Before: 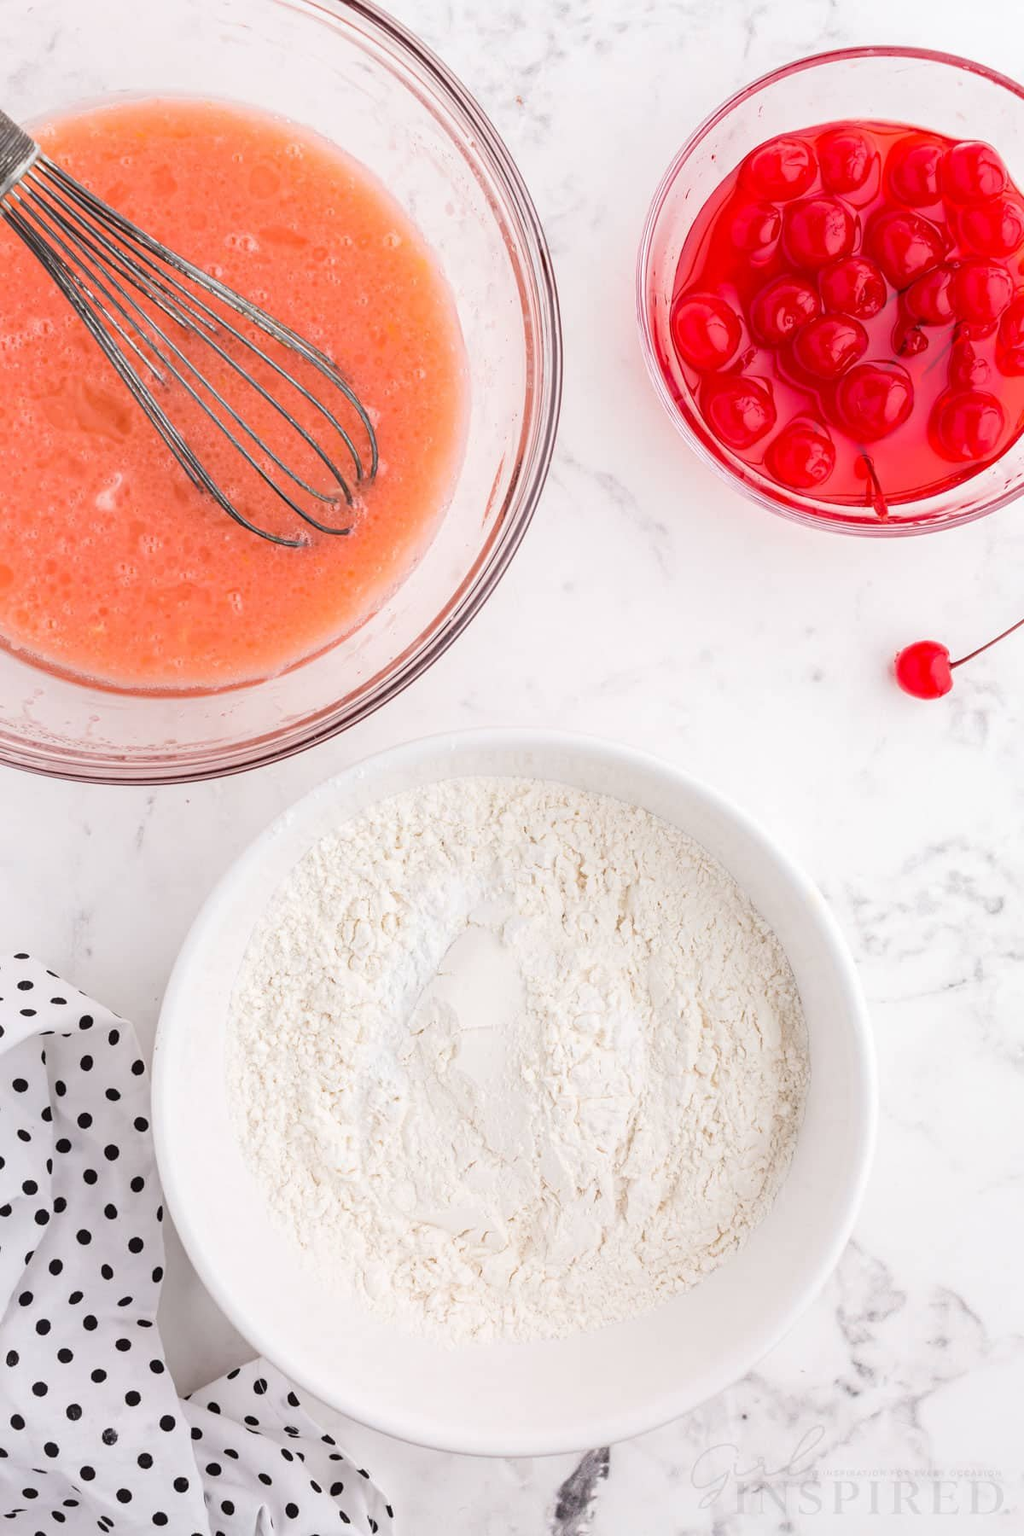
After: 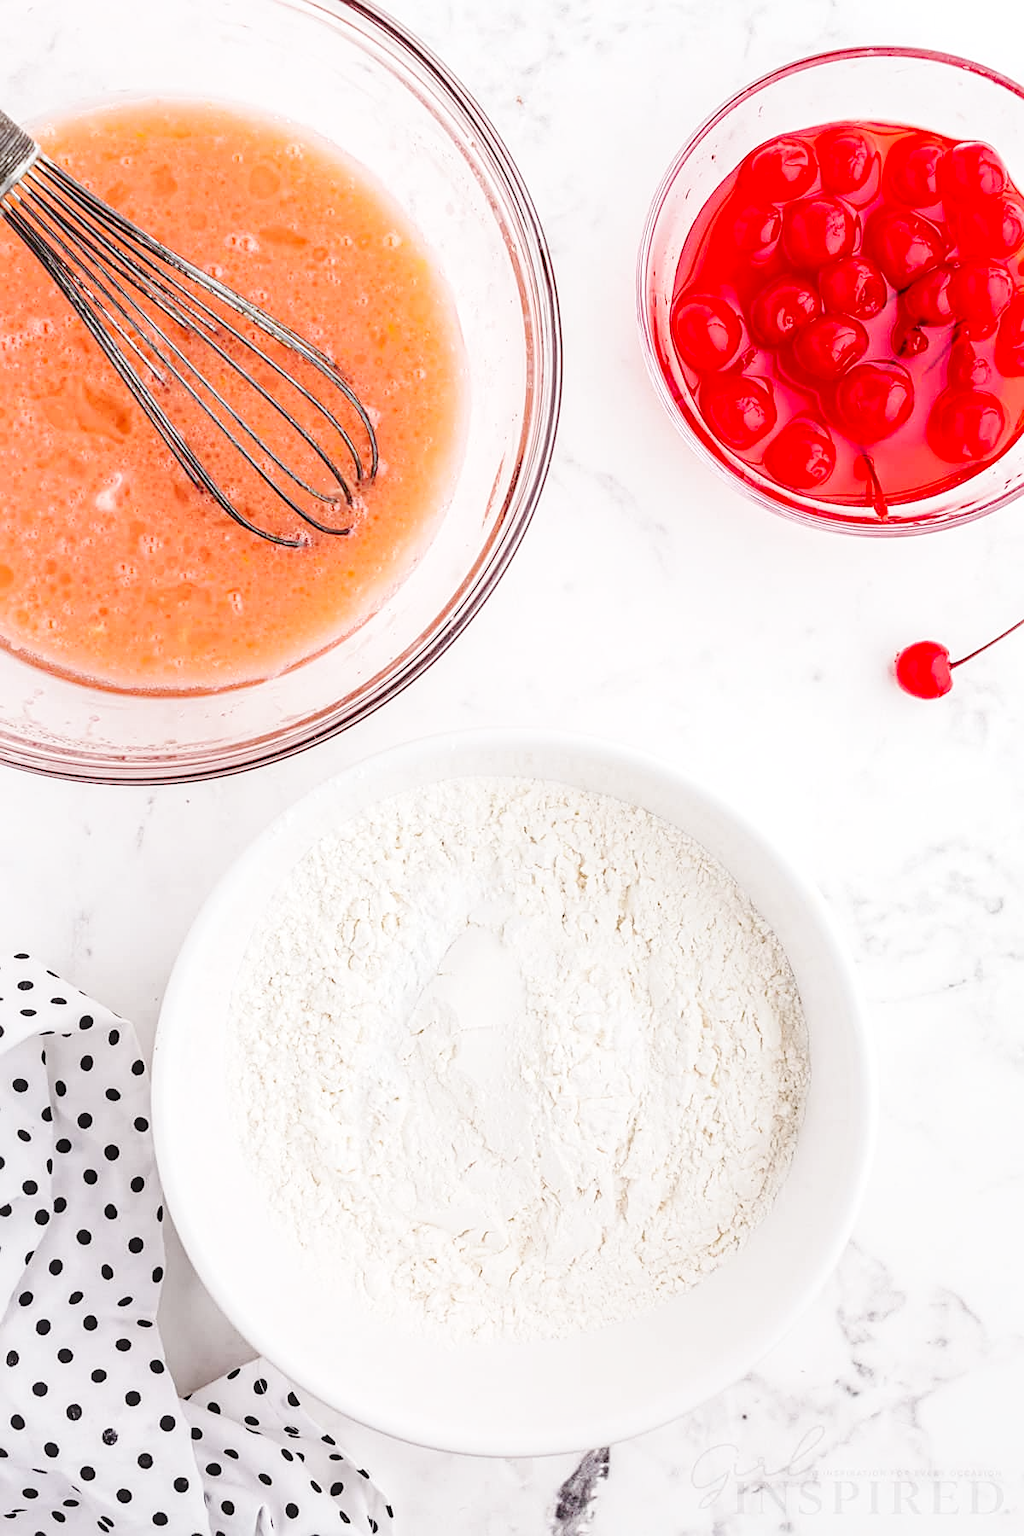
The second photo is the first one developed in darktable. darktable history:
local contrast: detail 130%
base curve: curves: ch0 [(0, 0) (0.032, 0.025) (0.121, 0.166) (0.206, 0.329) (0.605, 0.79) (1, 1)], preserve colors none
sharpen: on, module defaults
